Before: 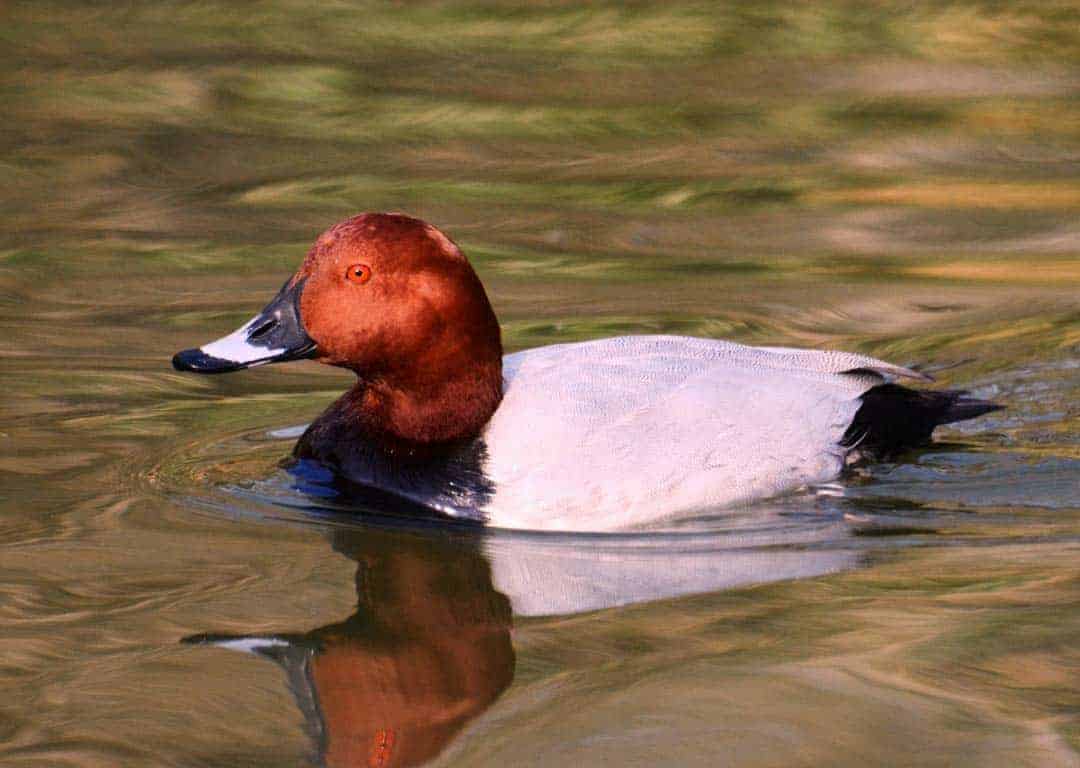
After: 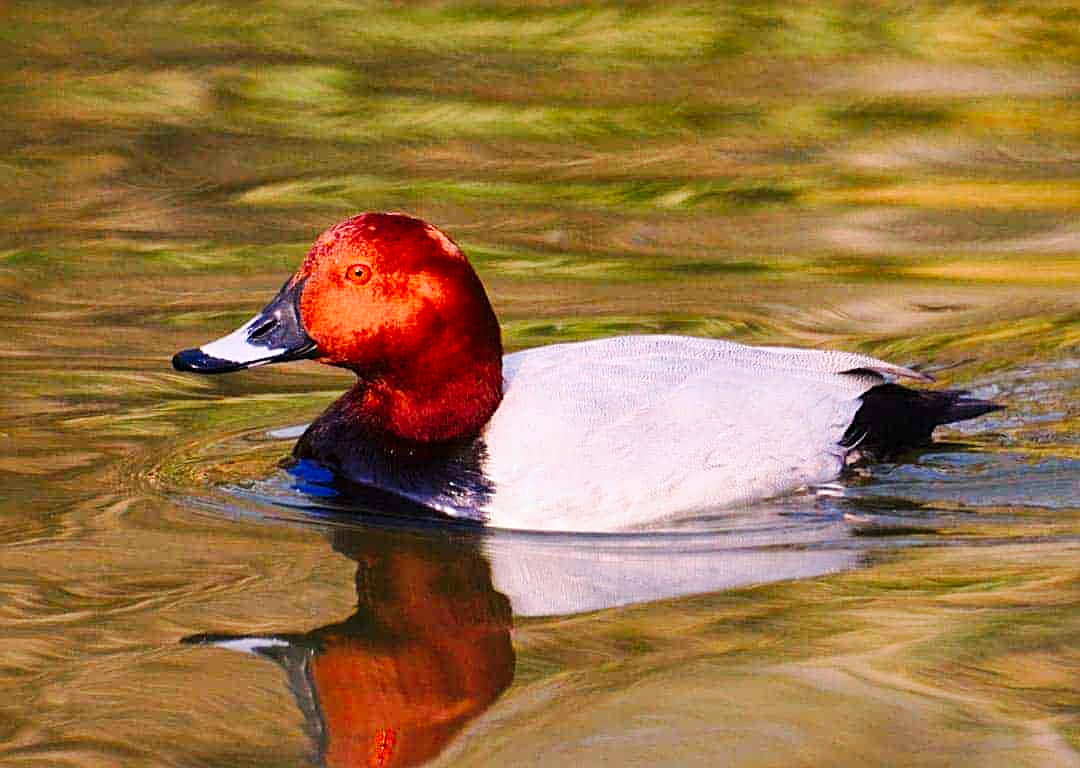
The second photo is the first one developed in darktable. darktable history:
sharpen: on, module defaults
base curve: curves: ch0 [(0, 0) (0.032, 0.025) (0.121, 0.166) (0.206, 0.329) (0.605, 0.79) (1, 1)], preserve colors none
color balance rgb: saturation formula JzAzBz (2021)
shadows and highlights: on, module defaults
contrast brightness saturation: contrast 0.04, saturation 0.16
